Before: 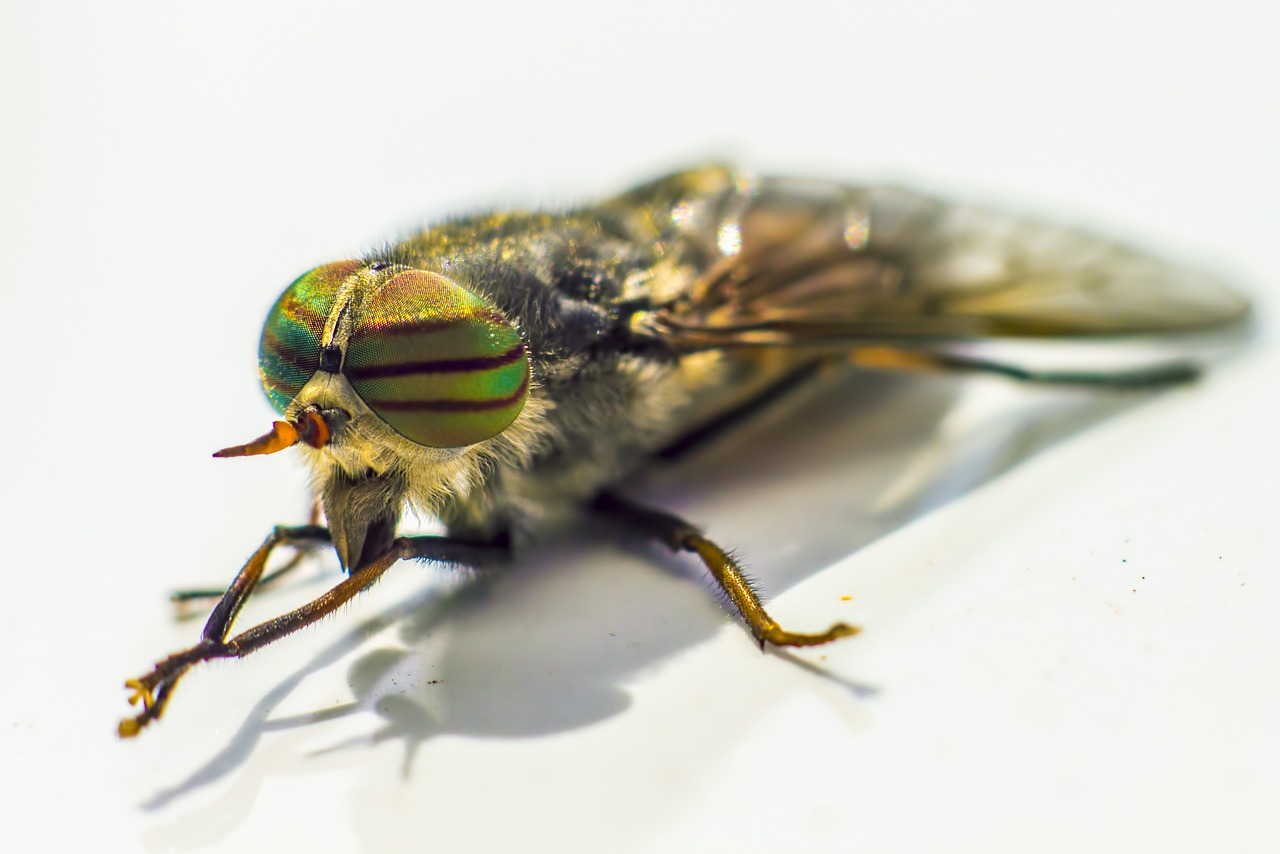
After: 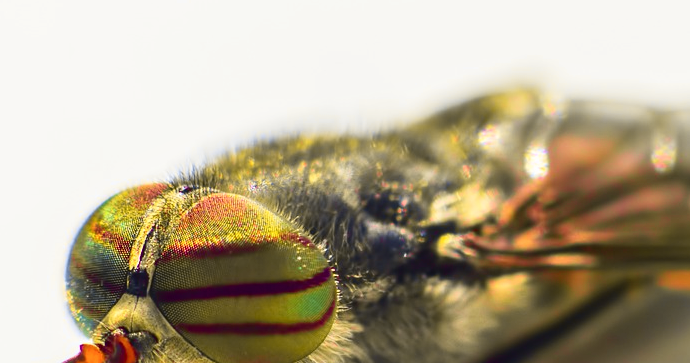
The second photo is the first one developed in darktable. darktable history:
crop: left 15.12%, top 9.095%, right 30.939%, bottom 48.304%
tone curve: curves: ch0 [(0, 0.036) (0.119, 0.115) (0.466, 0.498) (0.715, 0.767) (0.817, 0.865) (1, 0.998)]; ch1 [(0, 0) (0.377, 0.424) (0.442, 0.491) (0.487, 0.498) (0.514, 0.512) (0.536, 0.577) (0.66, 0.724) (1, 1)]; ch2 [(0, 0) (0.38, 0.405) (0.463, 0.443) (0.492, 0.486) (0.526, 0.541) (0.578, 0.598) (1, 1)], color space Lab, independent channels, preserve colors none
tone equalizer: mask exposure compensation -0.485 EV
